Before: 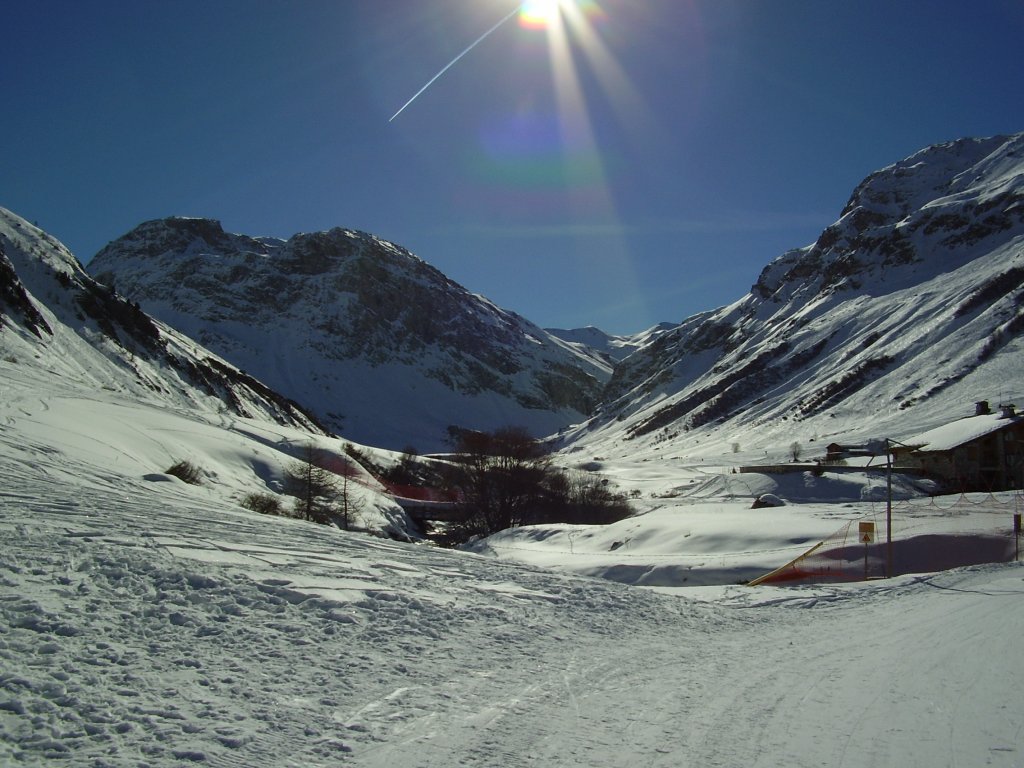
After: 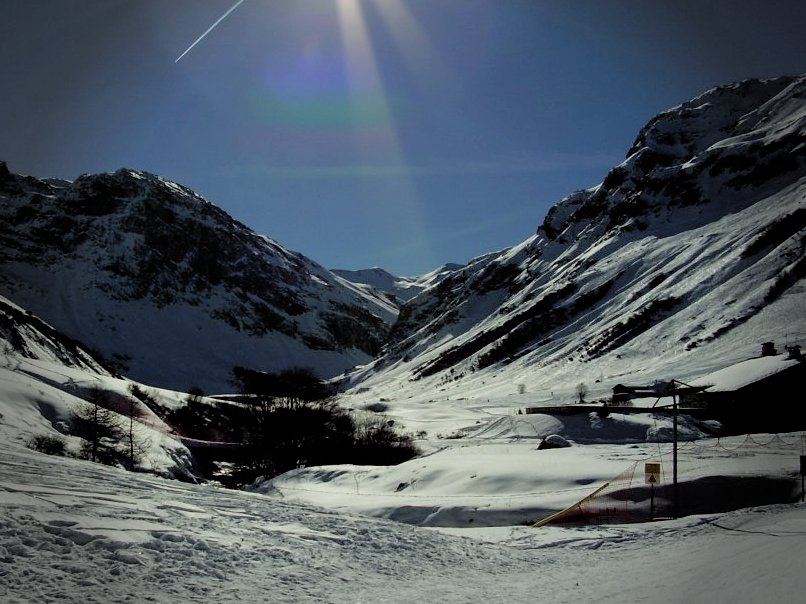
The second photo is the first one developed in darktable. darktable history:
vignetting: fall-off start 76.04%, fall-off radius 26.3%, width/height ratio 0.973
filmic rgb: black relative exposure -3.95 EV, white relative exposure 3.13 EV, hardness 2.87
crop and rotate: left 20.935%, top 7.792%, right 0.314%, bottom 13.452%
